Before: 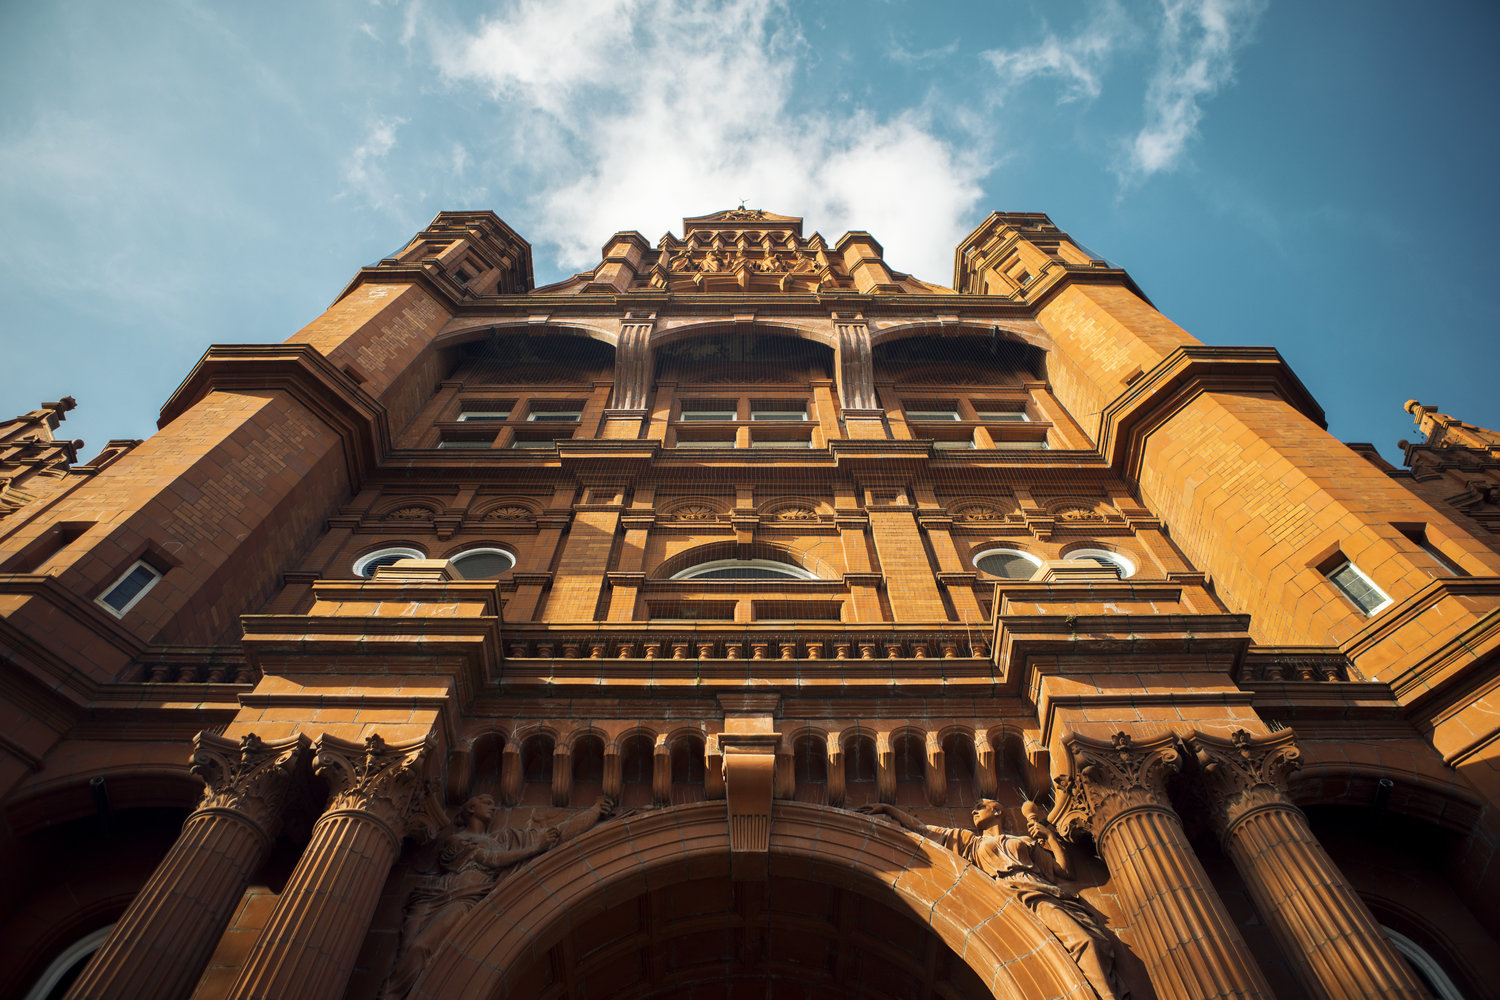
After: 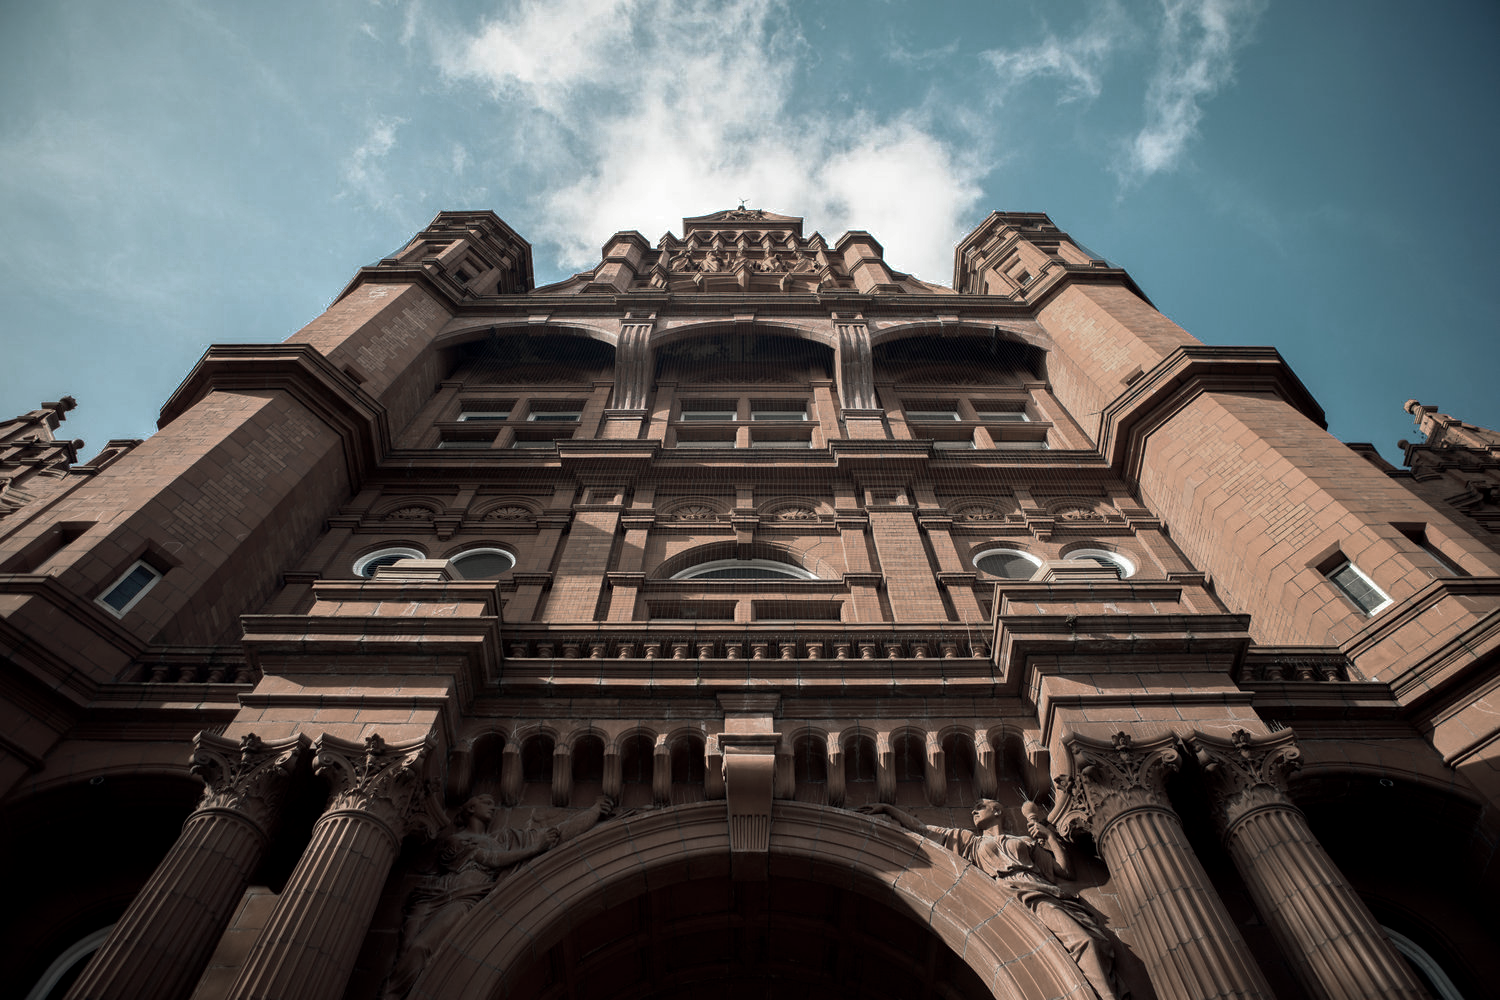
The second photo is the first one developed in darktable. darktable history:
base curve: curves: ch0 [(0, 0) (0.595, 0.418) (1, 1)], preserve colors none
exposure: black level correction 0.002, compensate highlight preservation false
color zones: curves: ch0 [(0, 0.613) (0.01, 0.613) (0.245, 0.448) (0.498, 0.529) (0.642, 0.665) (0.879, 0.777) (0.99, 0.613)]; ch1 [(0, 0.272) (0.219, 0.127) (0.724, 0.346)]
